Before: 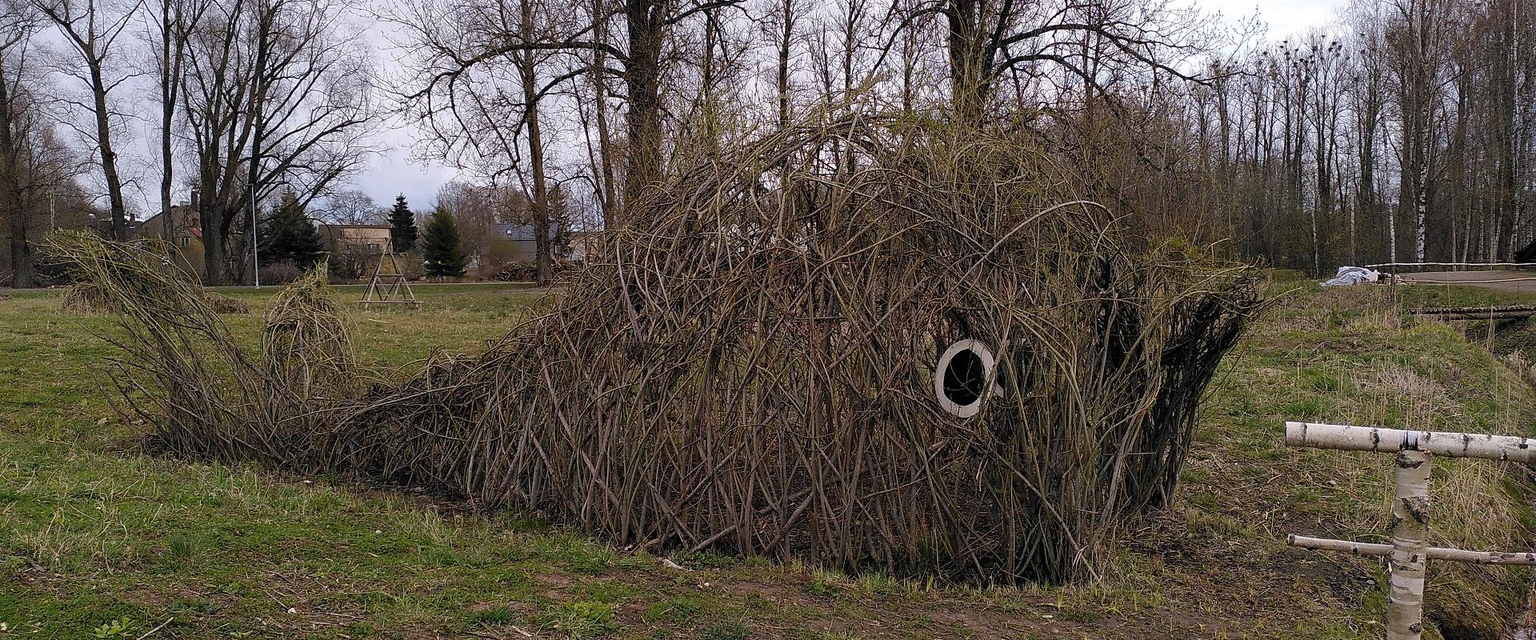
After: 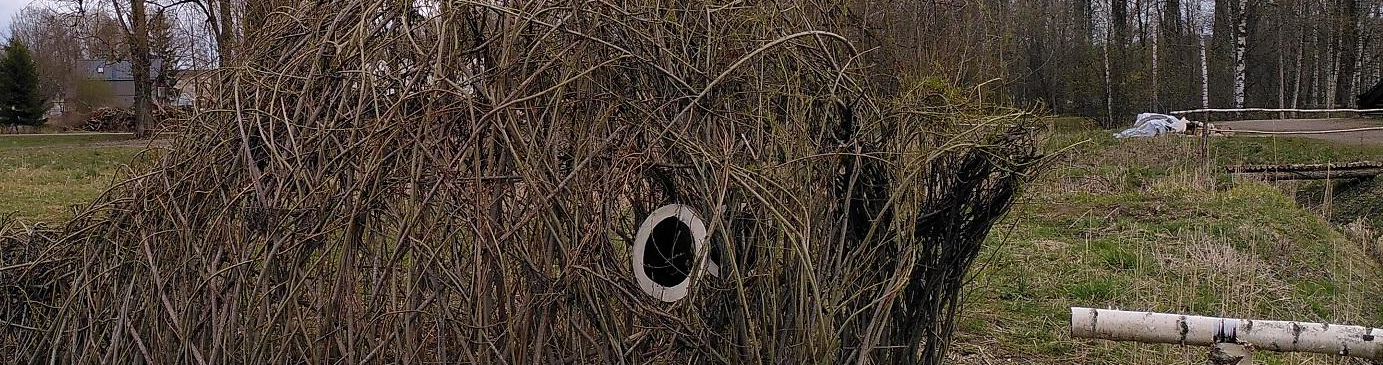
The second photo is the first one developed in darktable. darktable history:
crop and rotate: left 27.946%, top 27.585%, bottom 26.766%
